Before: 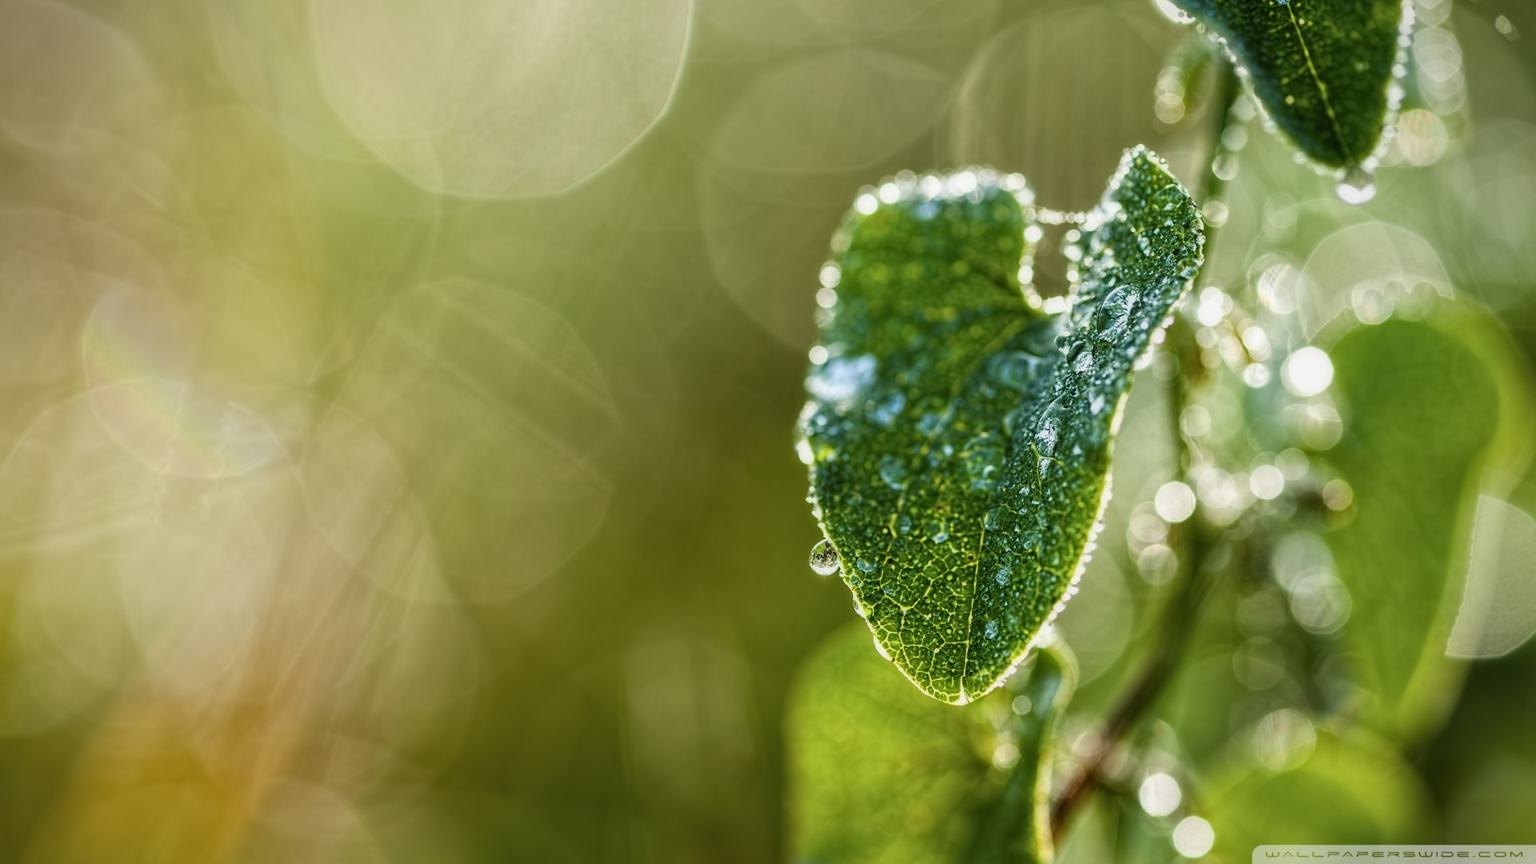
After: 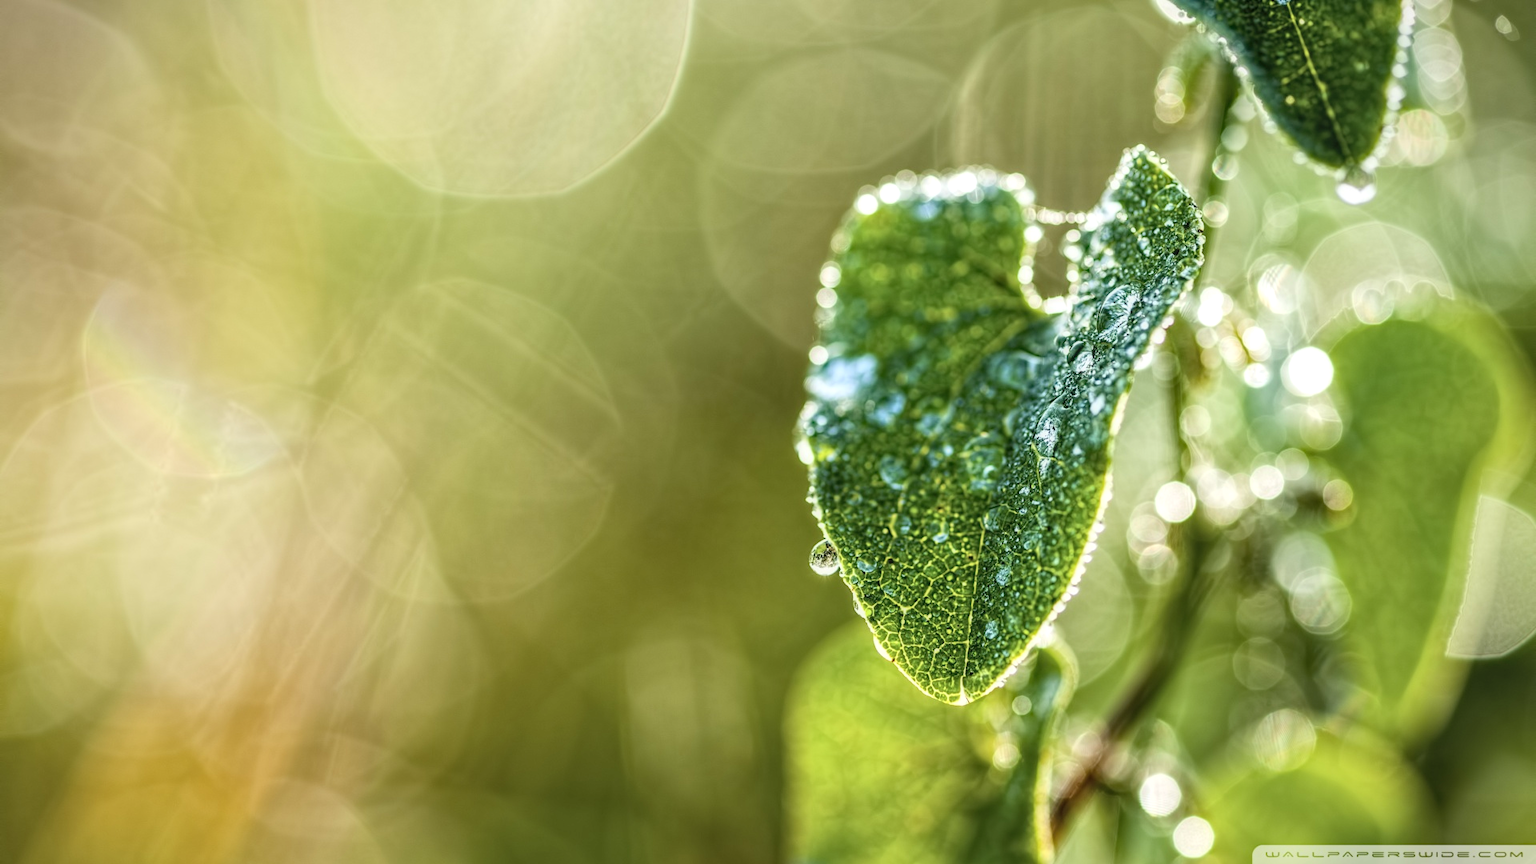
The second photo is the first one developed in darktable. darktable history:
contrast brightness saturation: contrast 0.143, brightness 0.211
haze removal: compatibility mode true, adaptive false
local contrast: on, module defaults
